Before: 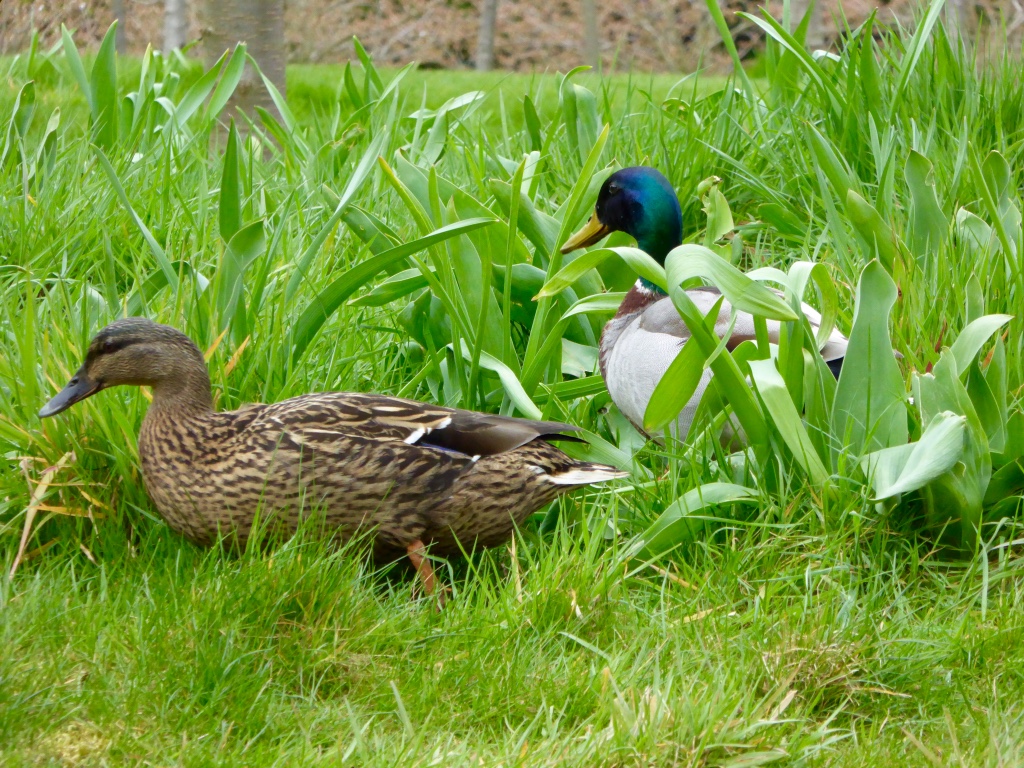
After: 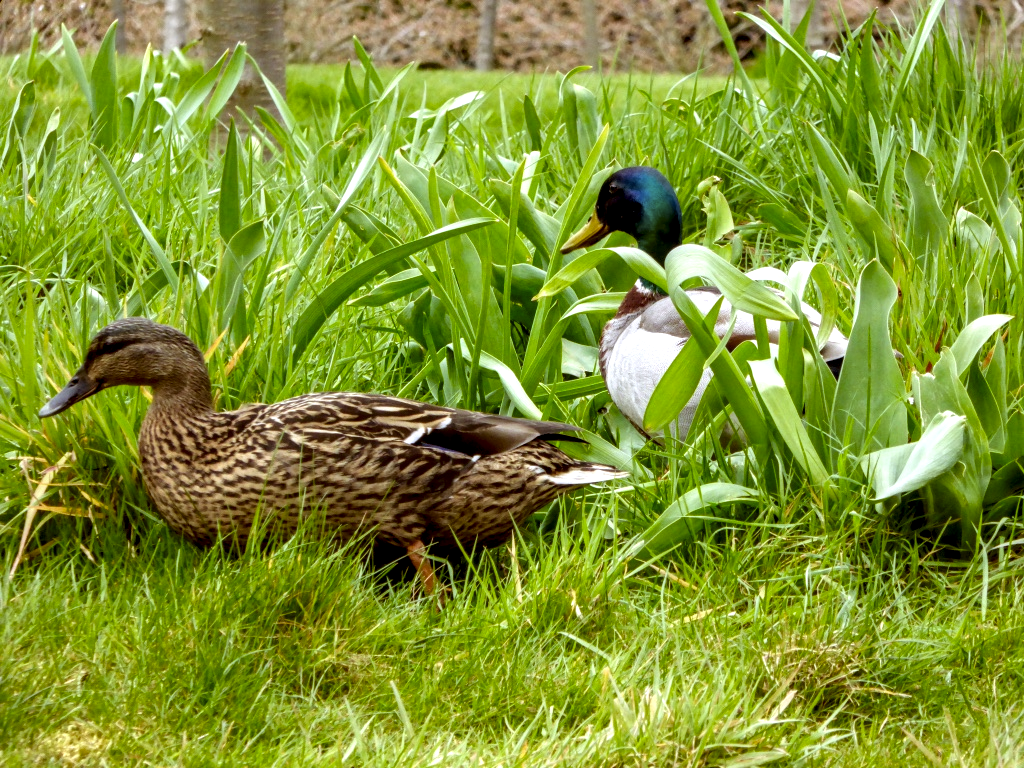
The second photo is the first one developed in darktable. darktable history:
white balance: red 0.954, blue 1.079
local contrast: highlights 65%, shadows 54%, detail 169%, midtone range 0.514
color balance rgb: shadows lift › chroma 4.41%, shadows lift › hue 27°, power › chroma 2.5%, power › hue 70°, highlights gain › chroma 1%, highlights gain › hue 27°, saturation formula JzAzBz (2021)
